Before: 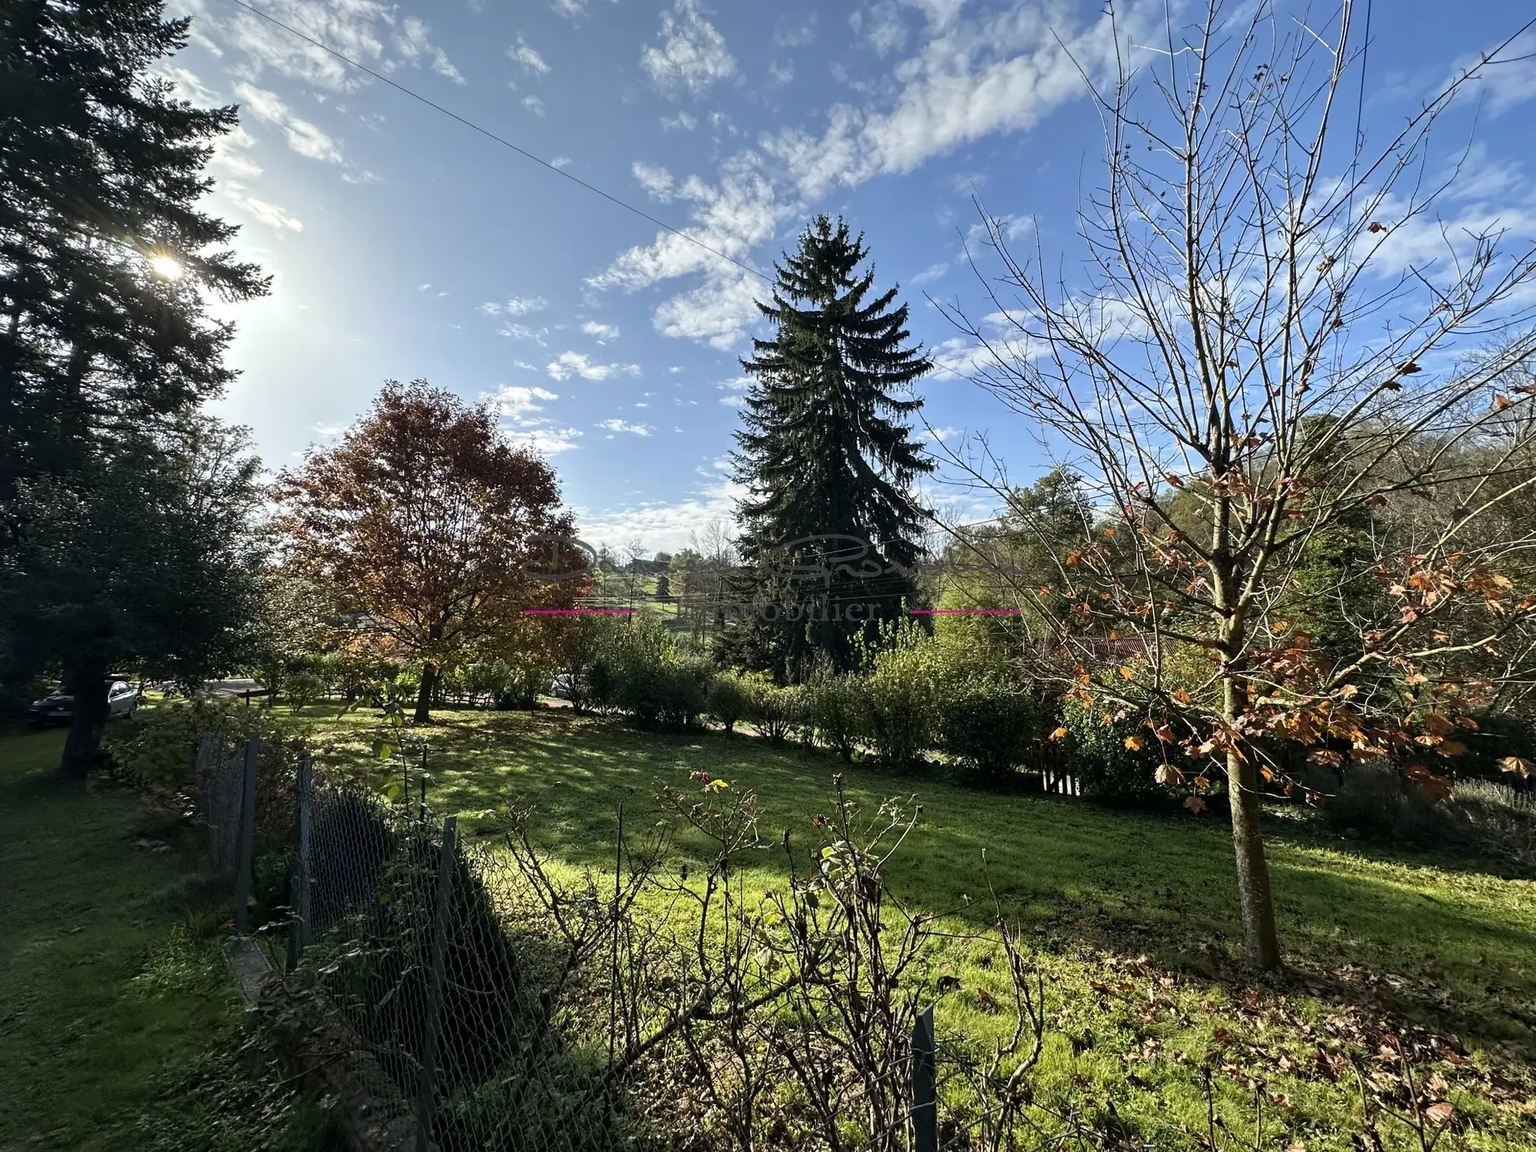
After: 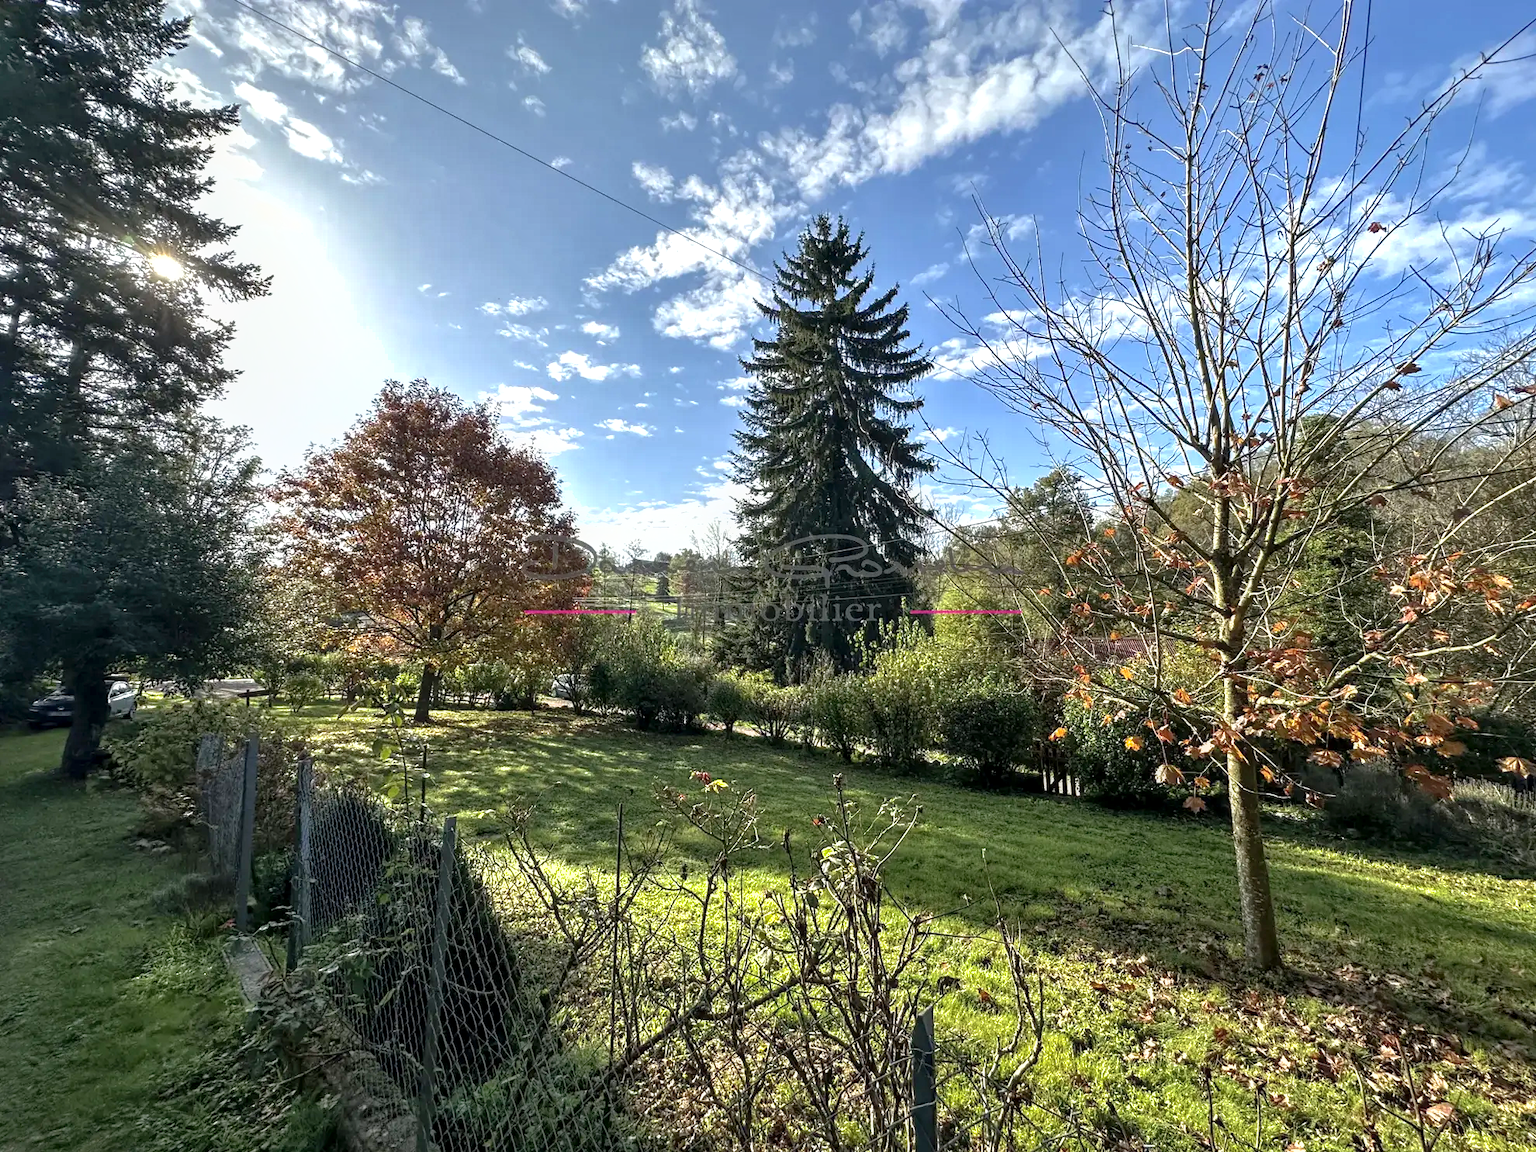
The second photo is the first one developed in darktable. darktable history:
local contrast: on, module defaults
exposure: exposure 0.565 EV, compensate highlight preservation false
shadows and highlights: on, module defaults
